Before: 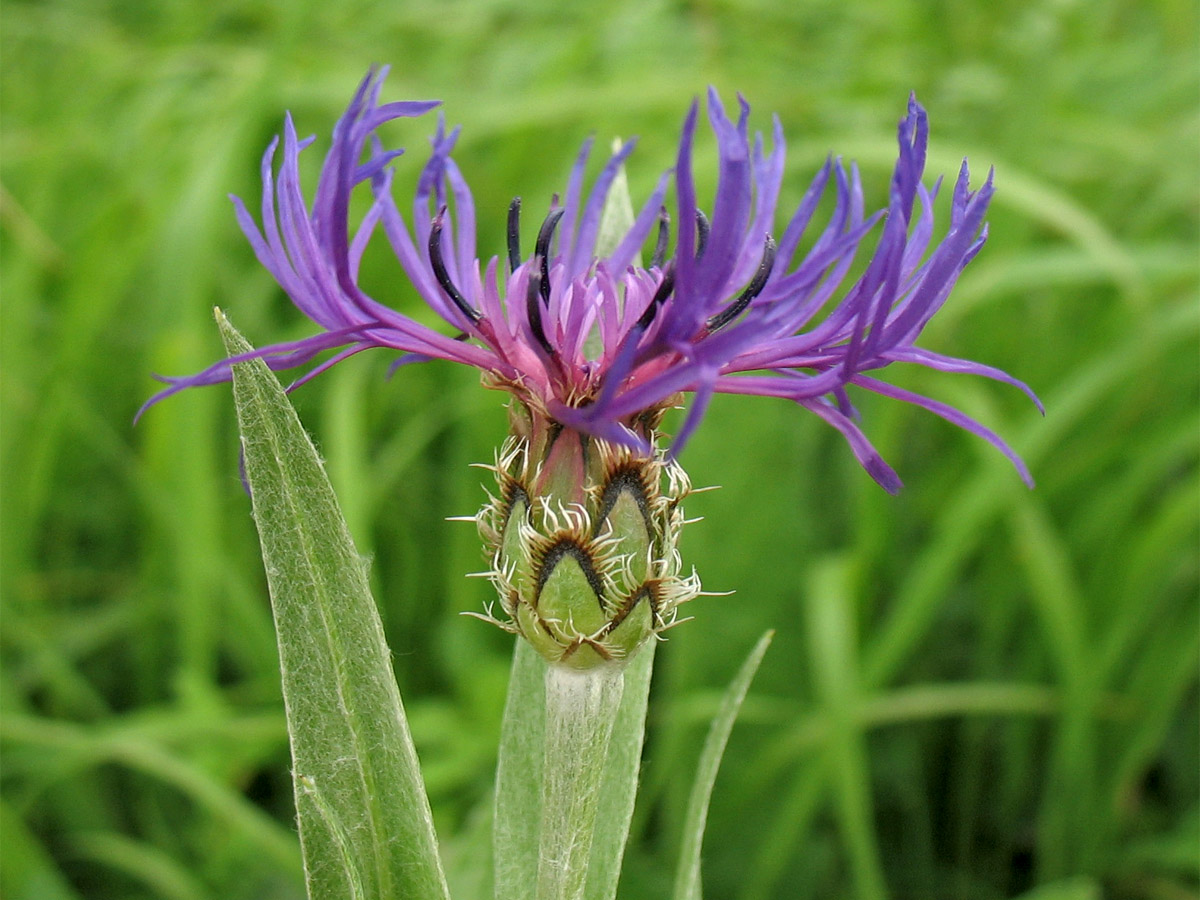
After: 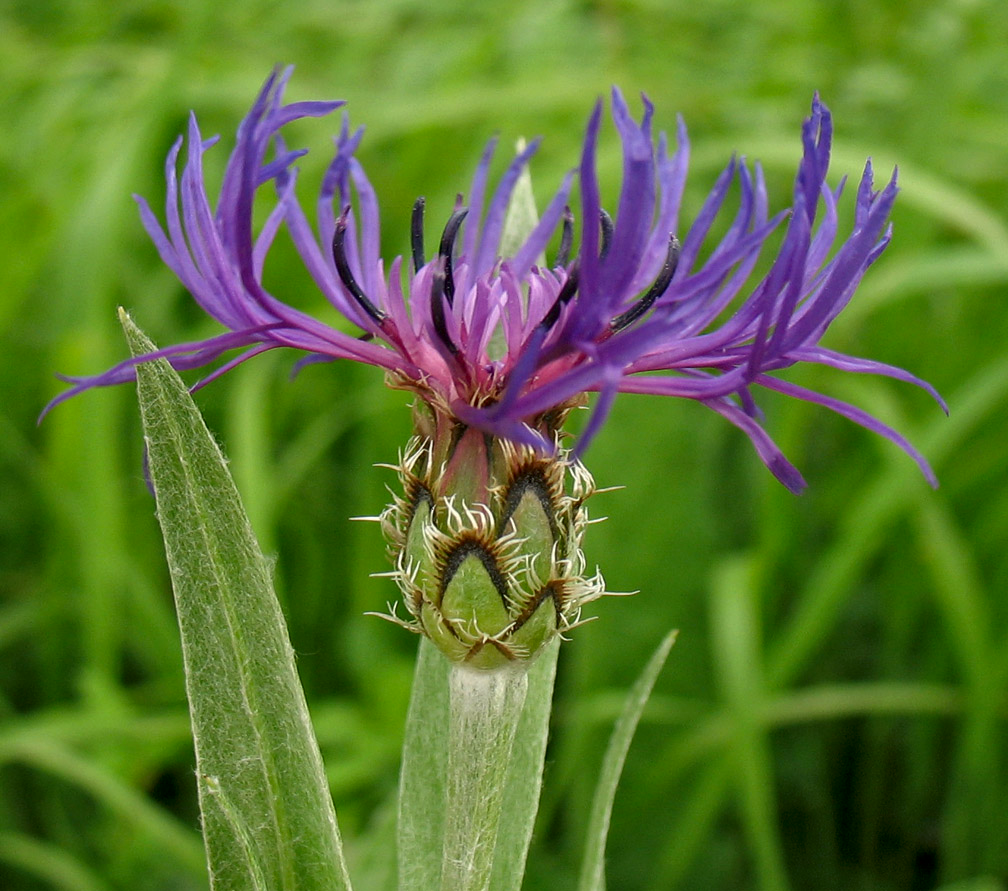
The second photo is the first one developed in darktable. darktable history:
crop: left 8.026%, right 7.374%
contrast brightness saturation: brightness -0.09
color correction: highlights b* 3
